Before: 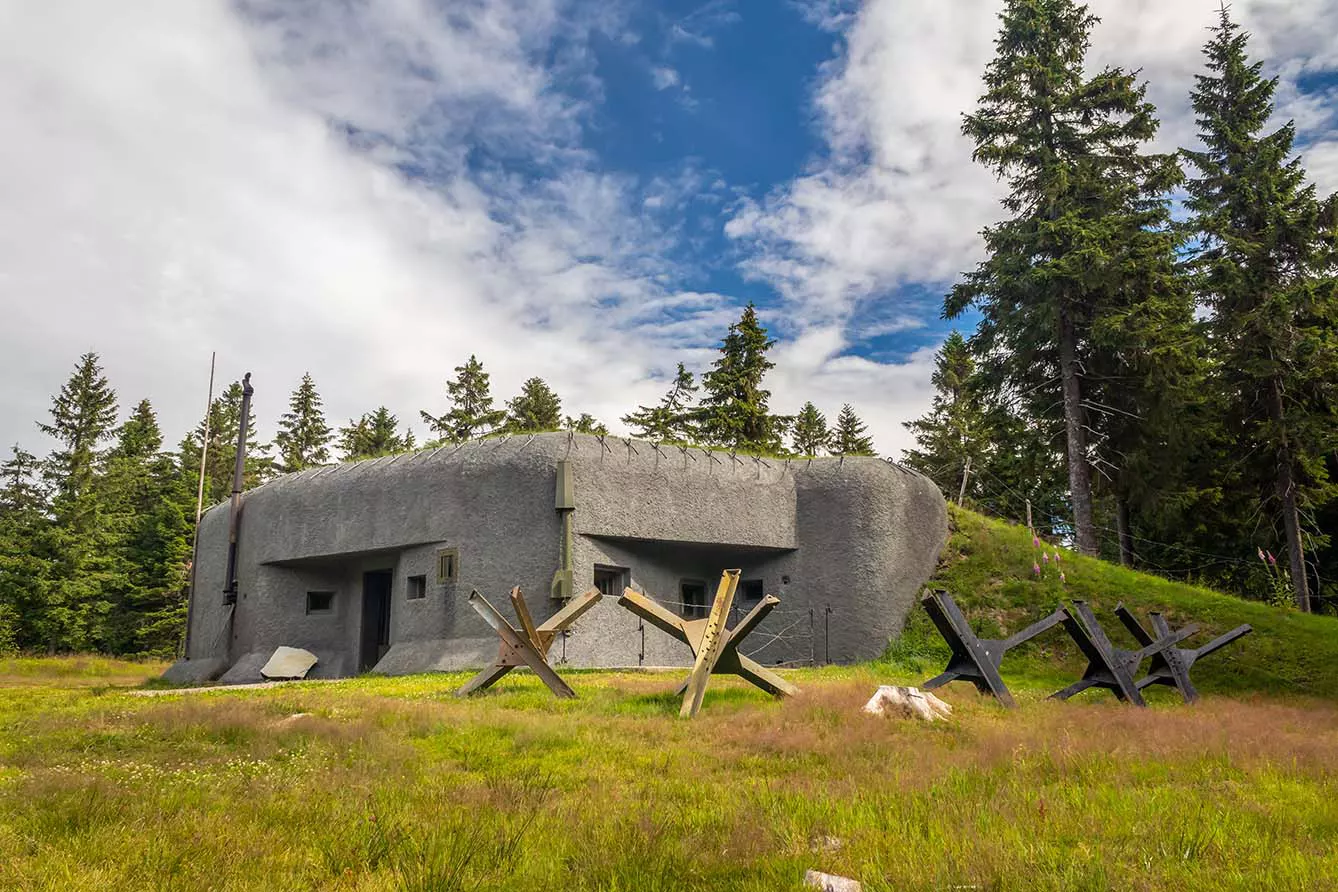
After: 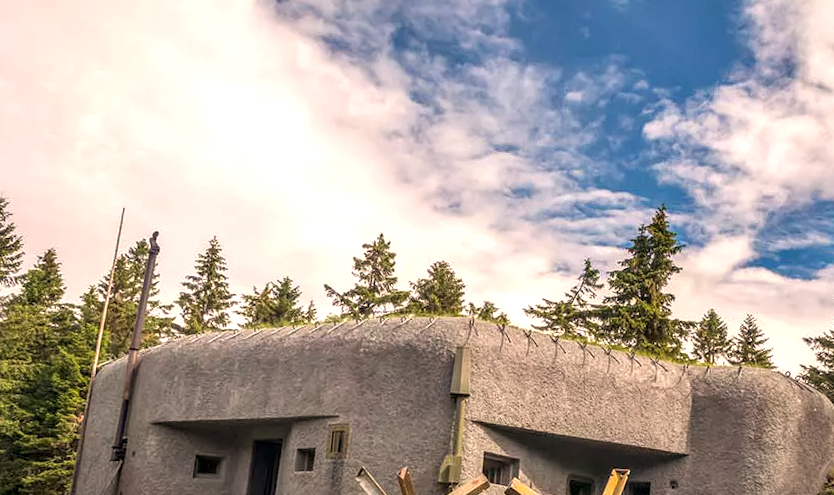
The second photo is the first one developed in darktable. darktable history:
vignetting: fall-off start 85%, fall-off radius 80%, brightness -0.182, saturation -0.3, width/height ratio 1.219, dithering 8-bit output, unbound false
crop and rotate: angle -4.99°, left 2.122%, top 6.945%, right 27.566%, bottom 30.519%
exposure: black level correction 0, exposure 0.3 EV, compensate highlight preservation false
local contrast: on, module defaults
color balance rgb: on, module defaults
white balance: red 1.127, blue 0.943
